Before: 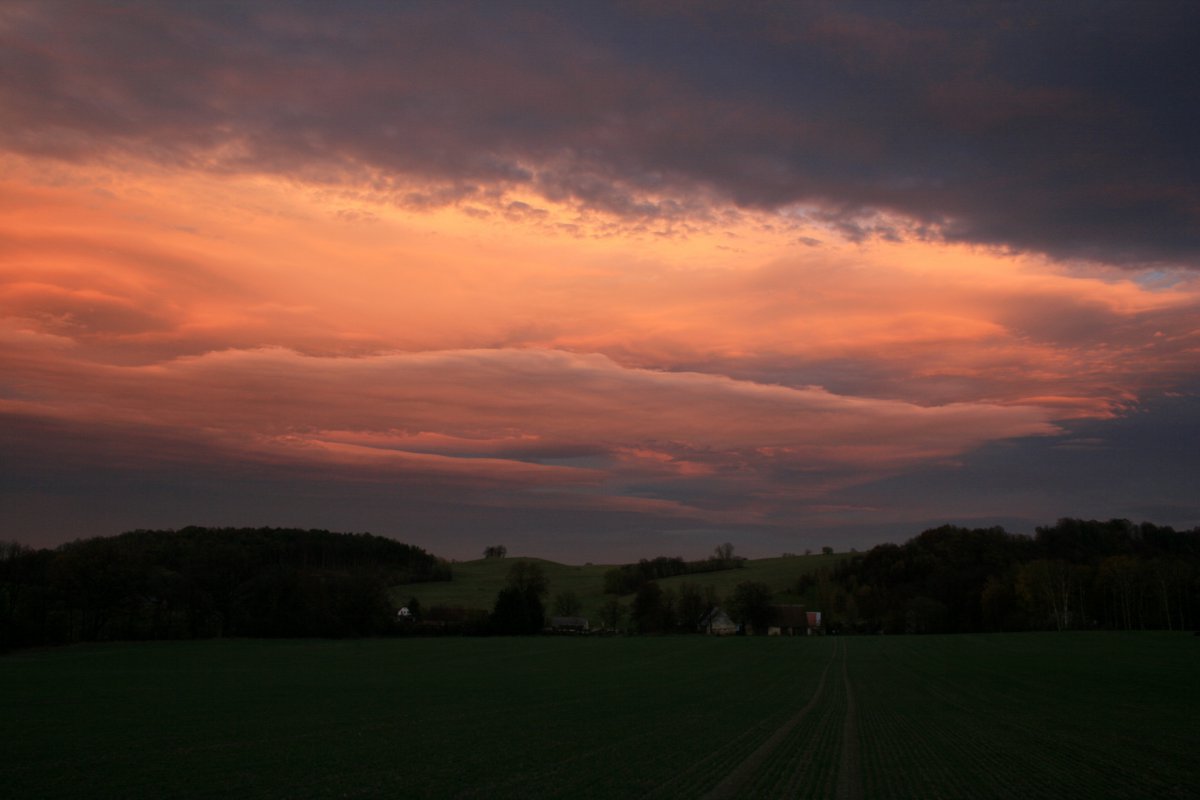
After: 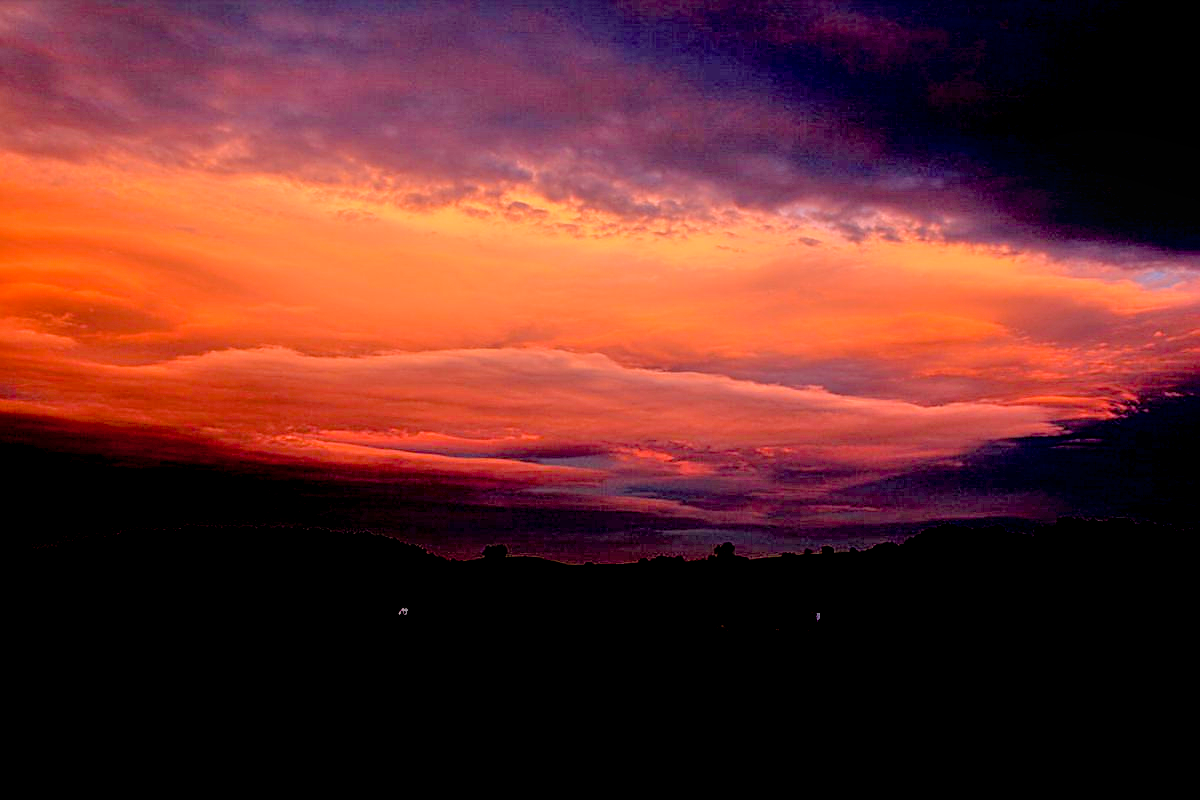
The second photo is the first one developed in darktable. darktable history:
local contrast: on, module defaults
exposure: black level correction 0.046, exposure -0.228 EV, compensate highlight preservation false
color balance rgb: perceptual saturation grading › global saturation 10%, global vibrance 10%
tone equalizer: -7 EV 0.15 EV, -6 EV 0.6 EV, -5 EV 1.15 EV, -4 EV 1.33 EV, -3 EV 1.15 EV, -2 EV 0.6 EV, -1 EV 0.15 EV, mask exposure compensation -0.5 EV
white balance: red 1.05, blue 1.072
sharpen: on, module defaults
contrast brightness saturation: contrast 0.03, brightness 0.06, saturation 0.13
